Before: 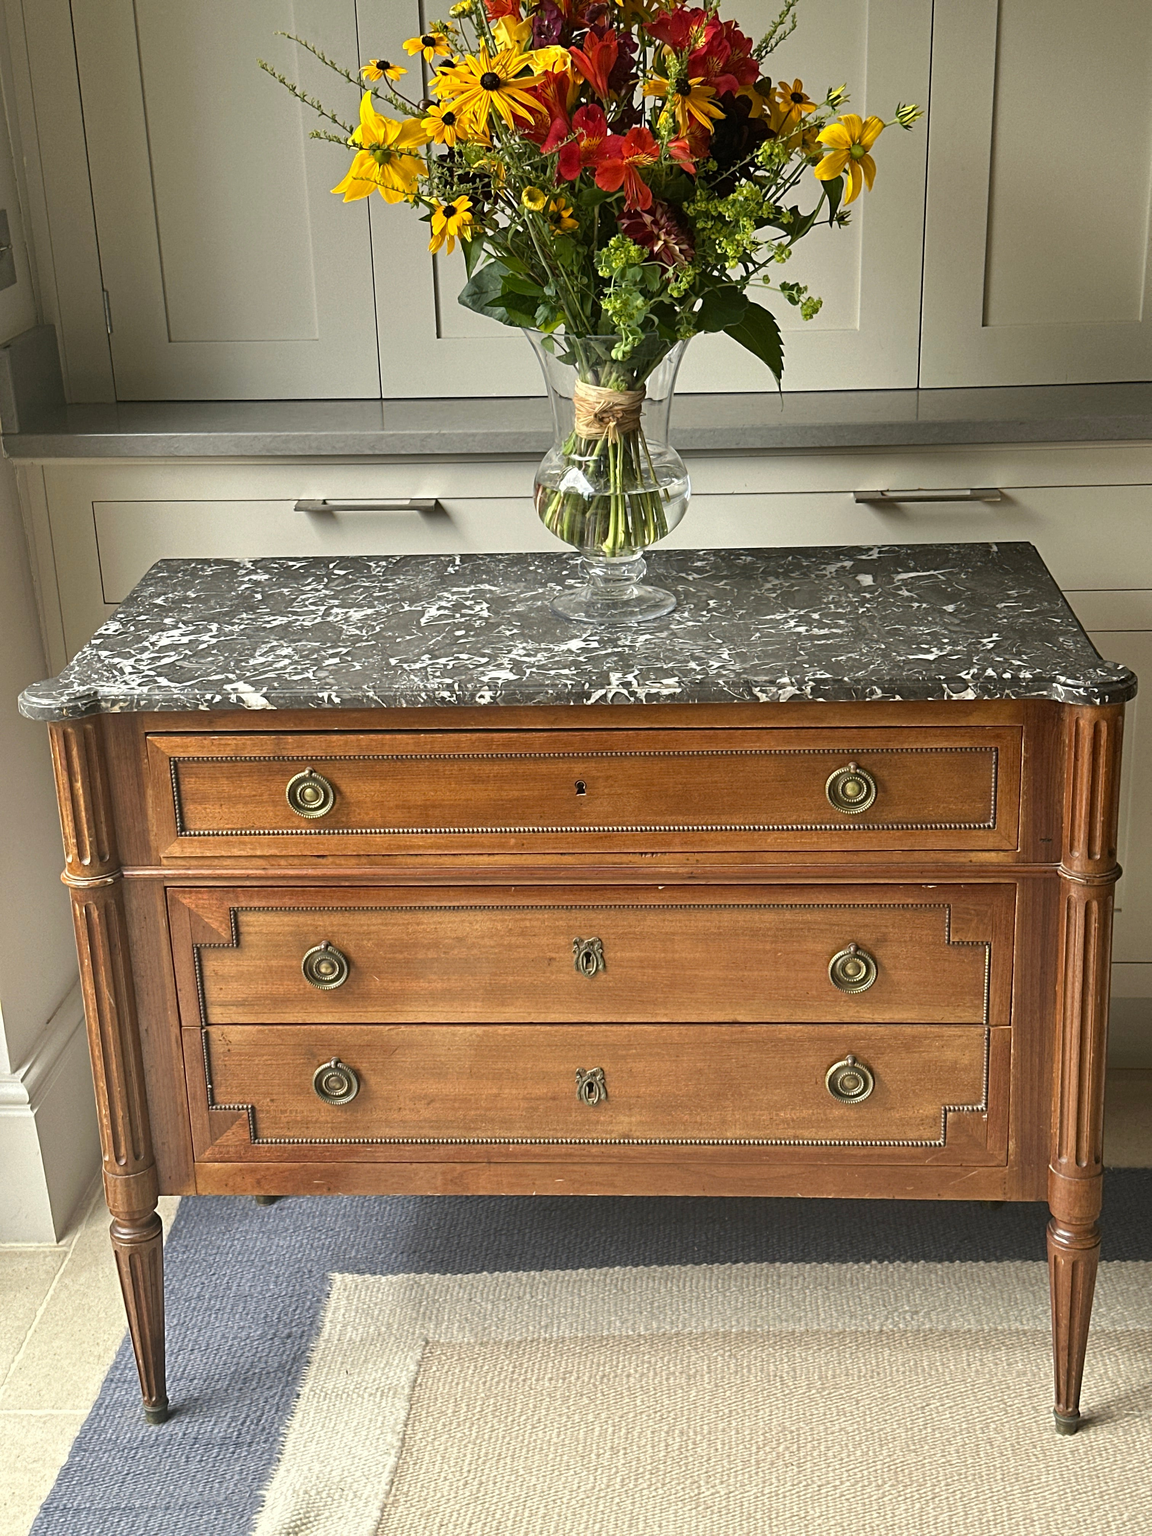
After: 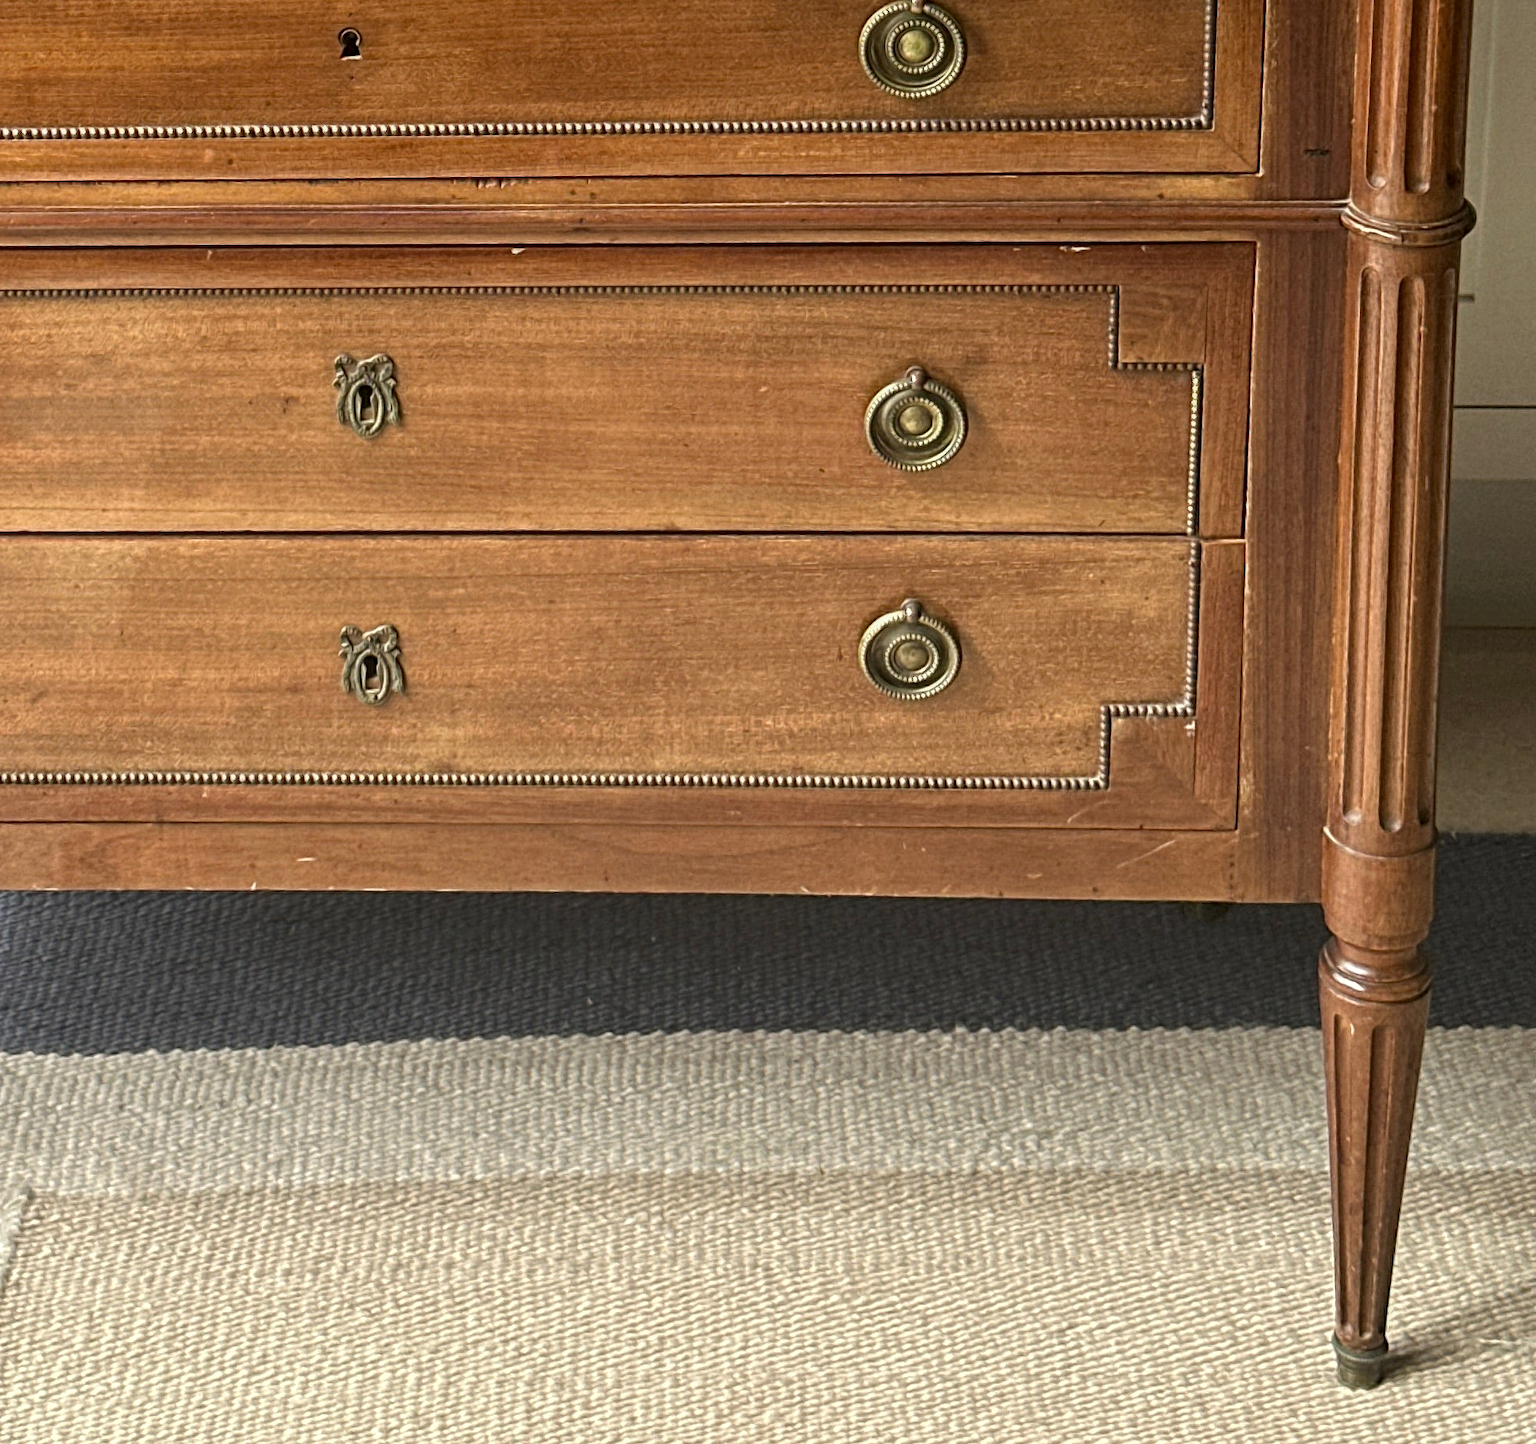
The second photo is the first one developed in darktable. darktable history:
tone equalizer: -7 EV 0.189 EV, -6 EV 0.085 EV, -5 EV 0.076 EV, -4 EV 0.078 EV, -2 EV -0.038 EV, -1 EV -0.024 EV, +0 EV -0.043 EV
local contrast: on, module defaults
crop and rotate: left 35.82%, top 49.945%, bottom 4.772%
